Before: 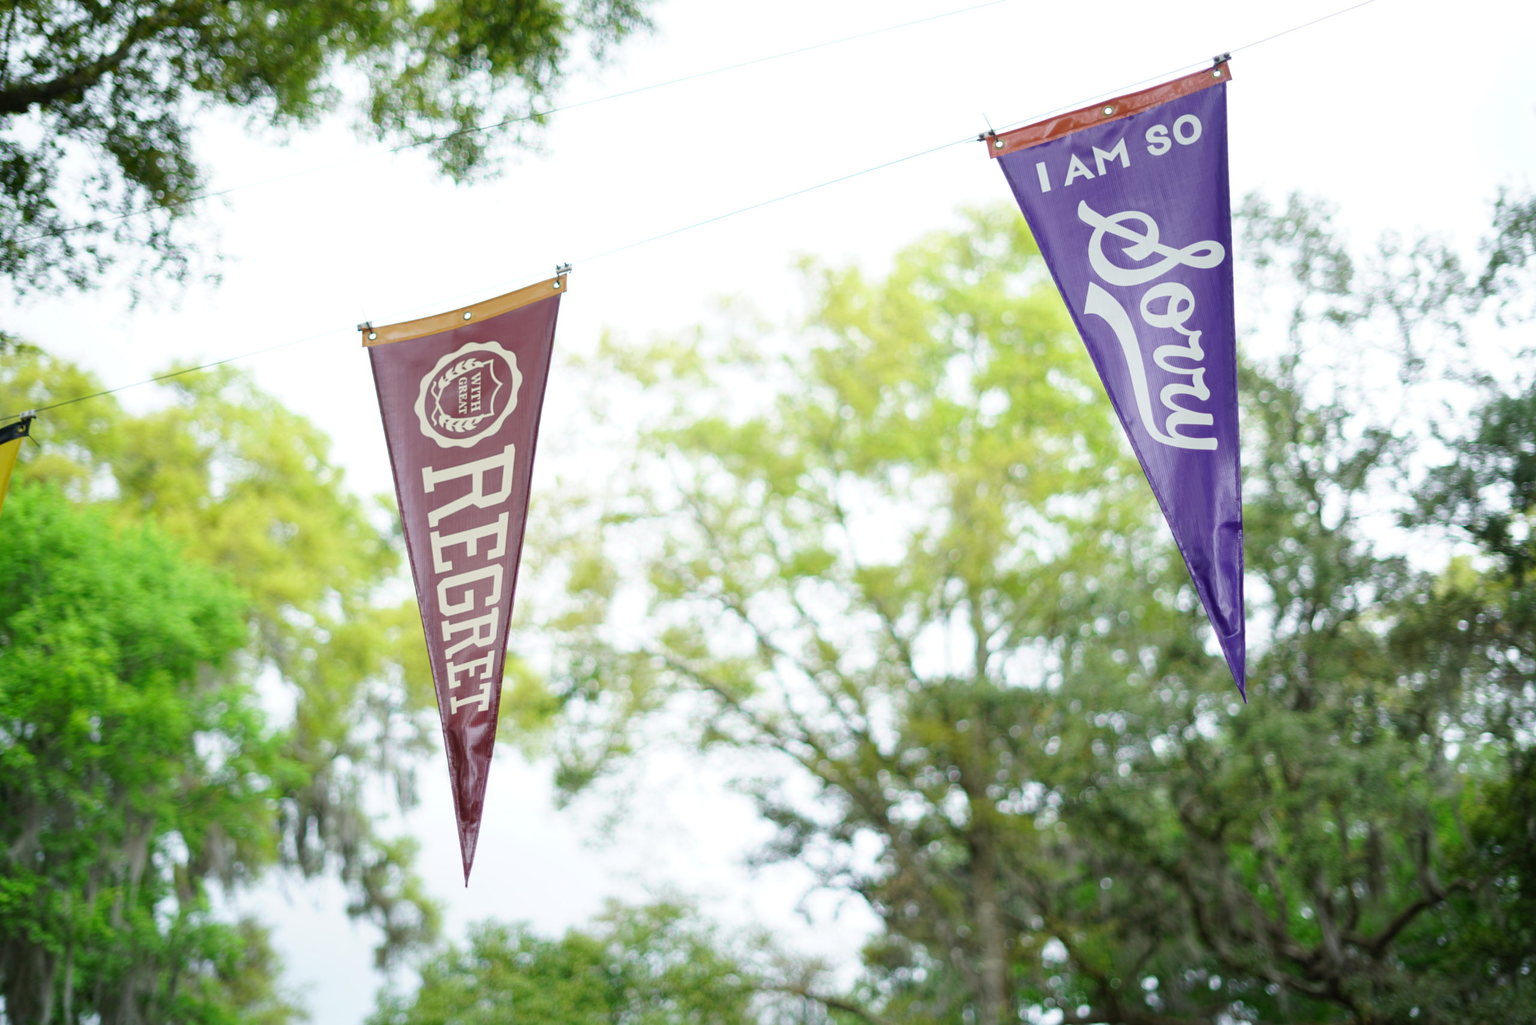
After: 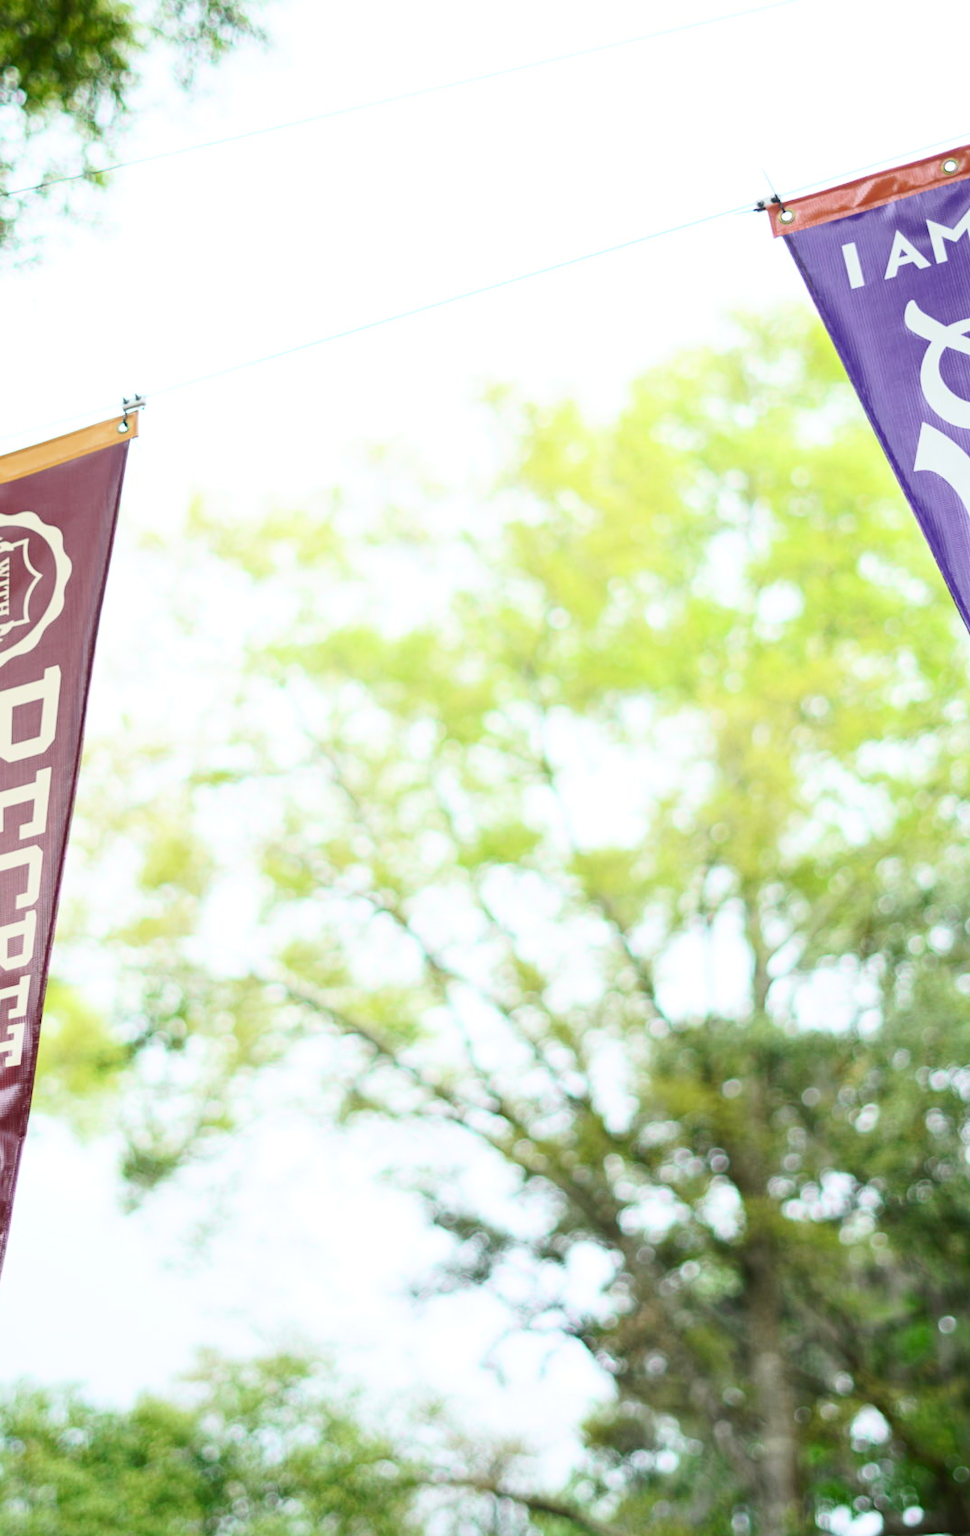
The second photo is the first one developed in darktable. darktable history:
crop: left 30.9%, right 26.956%
tone curve: curves: ch0 [(0, 0) (0.003, 0.038) (0.011, 0.035) (0.025, 0.03) (0.044, 0.044) (0.069, 0.062) (0.1, 0.087) (0.136, 0.114) (0.177, 0.15) (0.224, 0.193) (0.277, 0.242) (0.335, 0.299) (0.399, 0.361) (0.468, 0.437) (0.543, 0.521) (0.623, 0.614) (0.709, 0.717) (0.801, 0.817) (0.898, 0.913) (1, 1)], color space Lab, independent channels, preserve colors none
contrast brightness saturation: contrast 0.204, brightness 0.151, saturation 0.137
color correction: highlights b* -0.004, saturation 0.982
